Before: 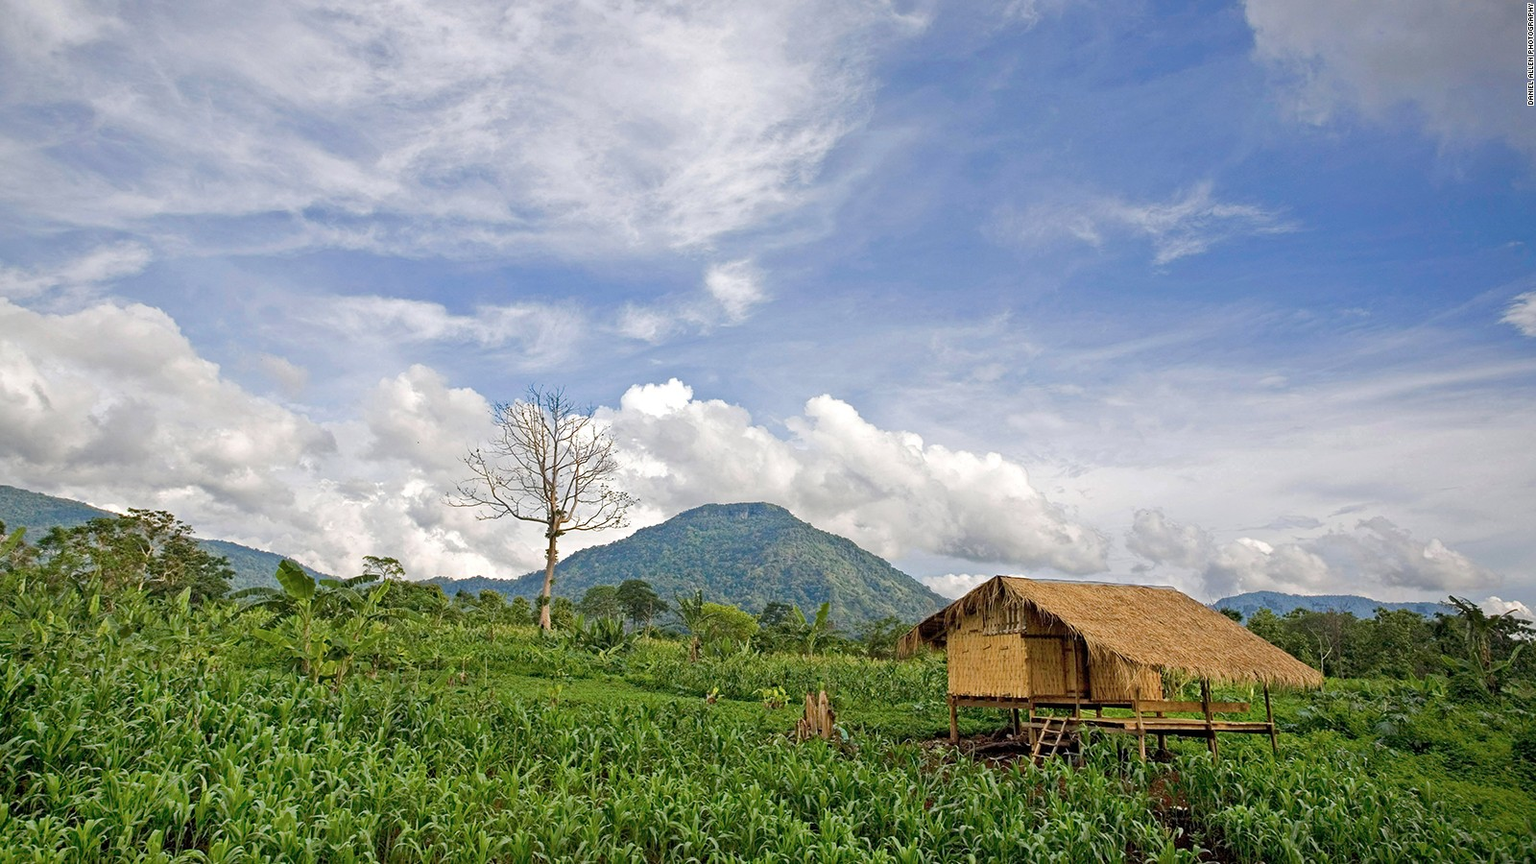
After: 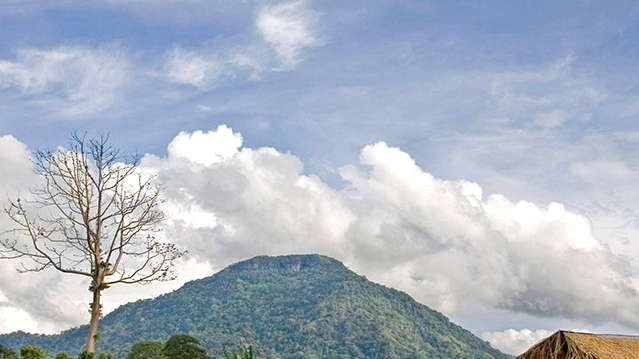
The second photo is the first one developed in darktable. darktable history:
crop: left 30%, top 30%, right 30%, bottom 30%
local contrast: highlights 100%, shadows 100%, detail 120%, midtone range 0.2
